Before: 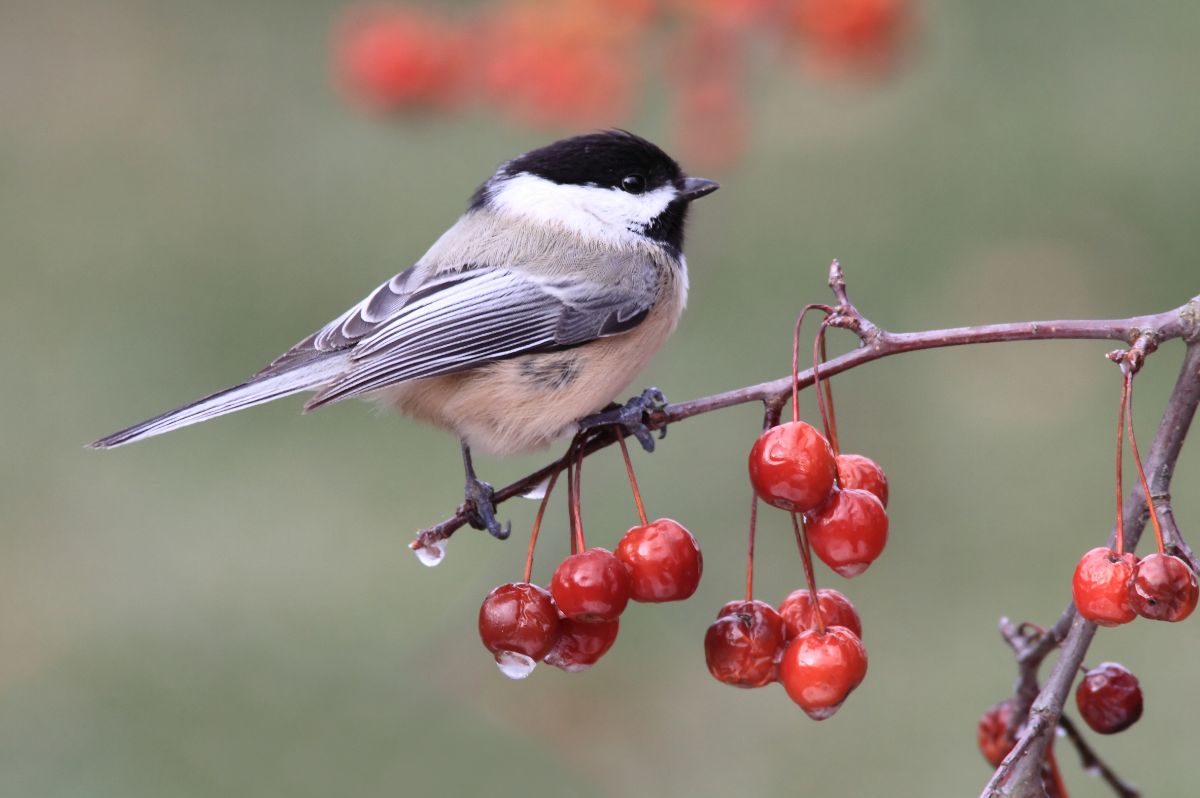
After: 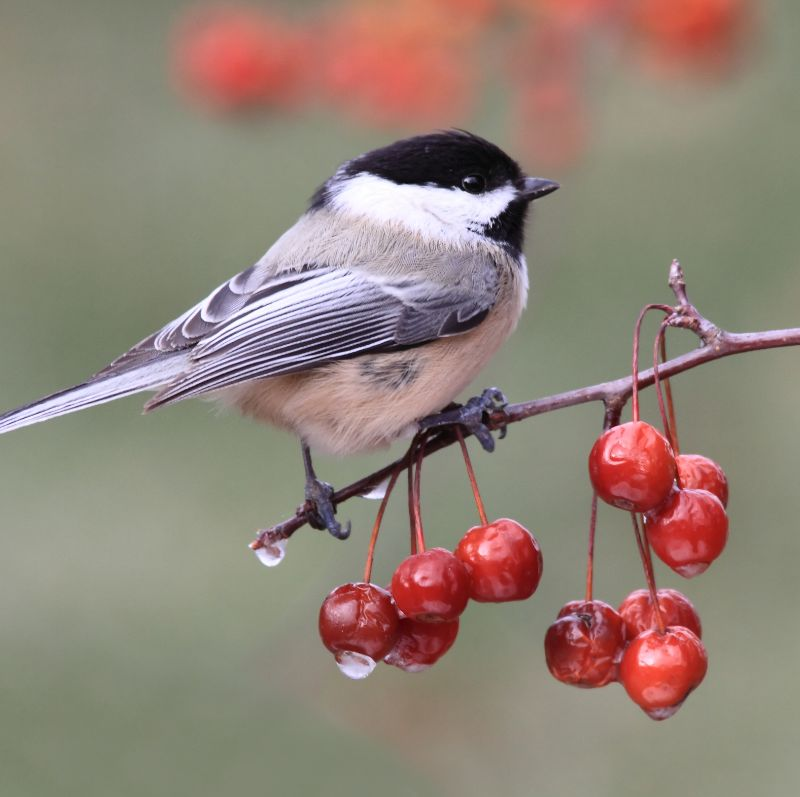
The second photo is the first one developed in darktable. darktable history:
crop and rotate: left 13.4%, right 19.878%
